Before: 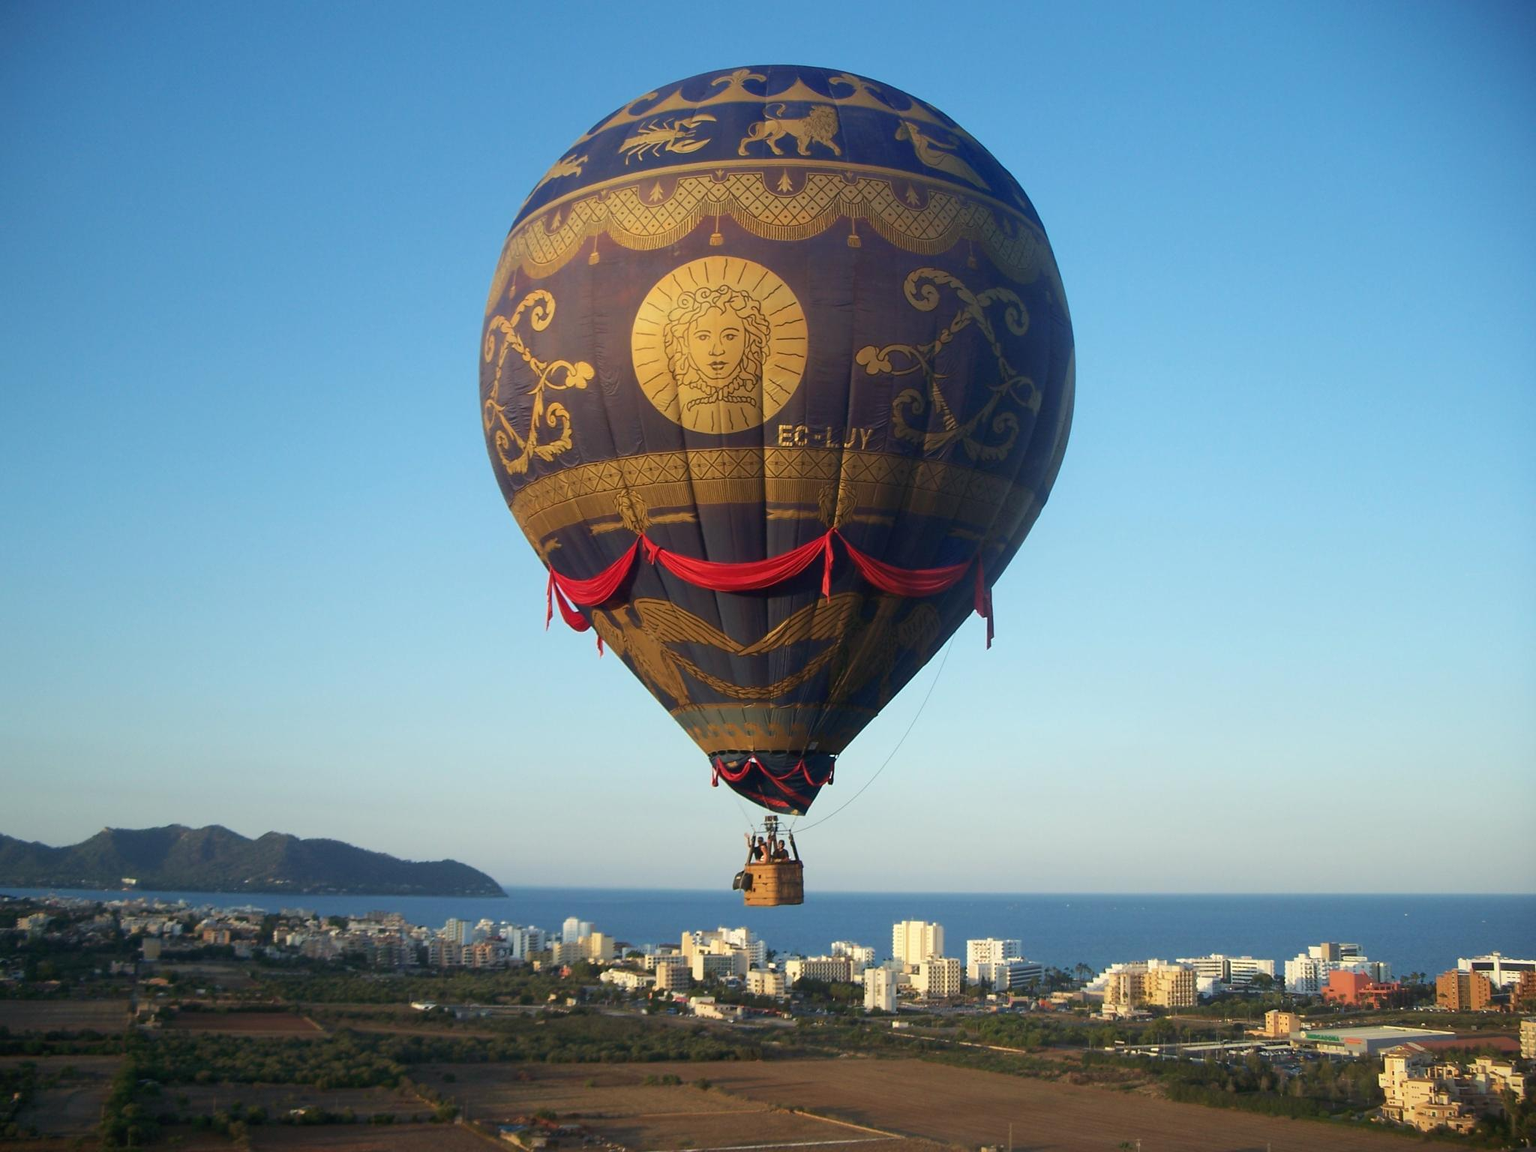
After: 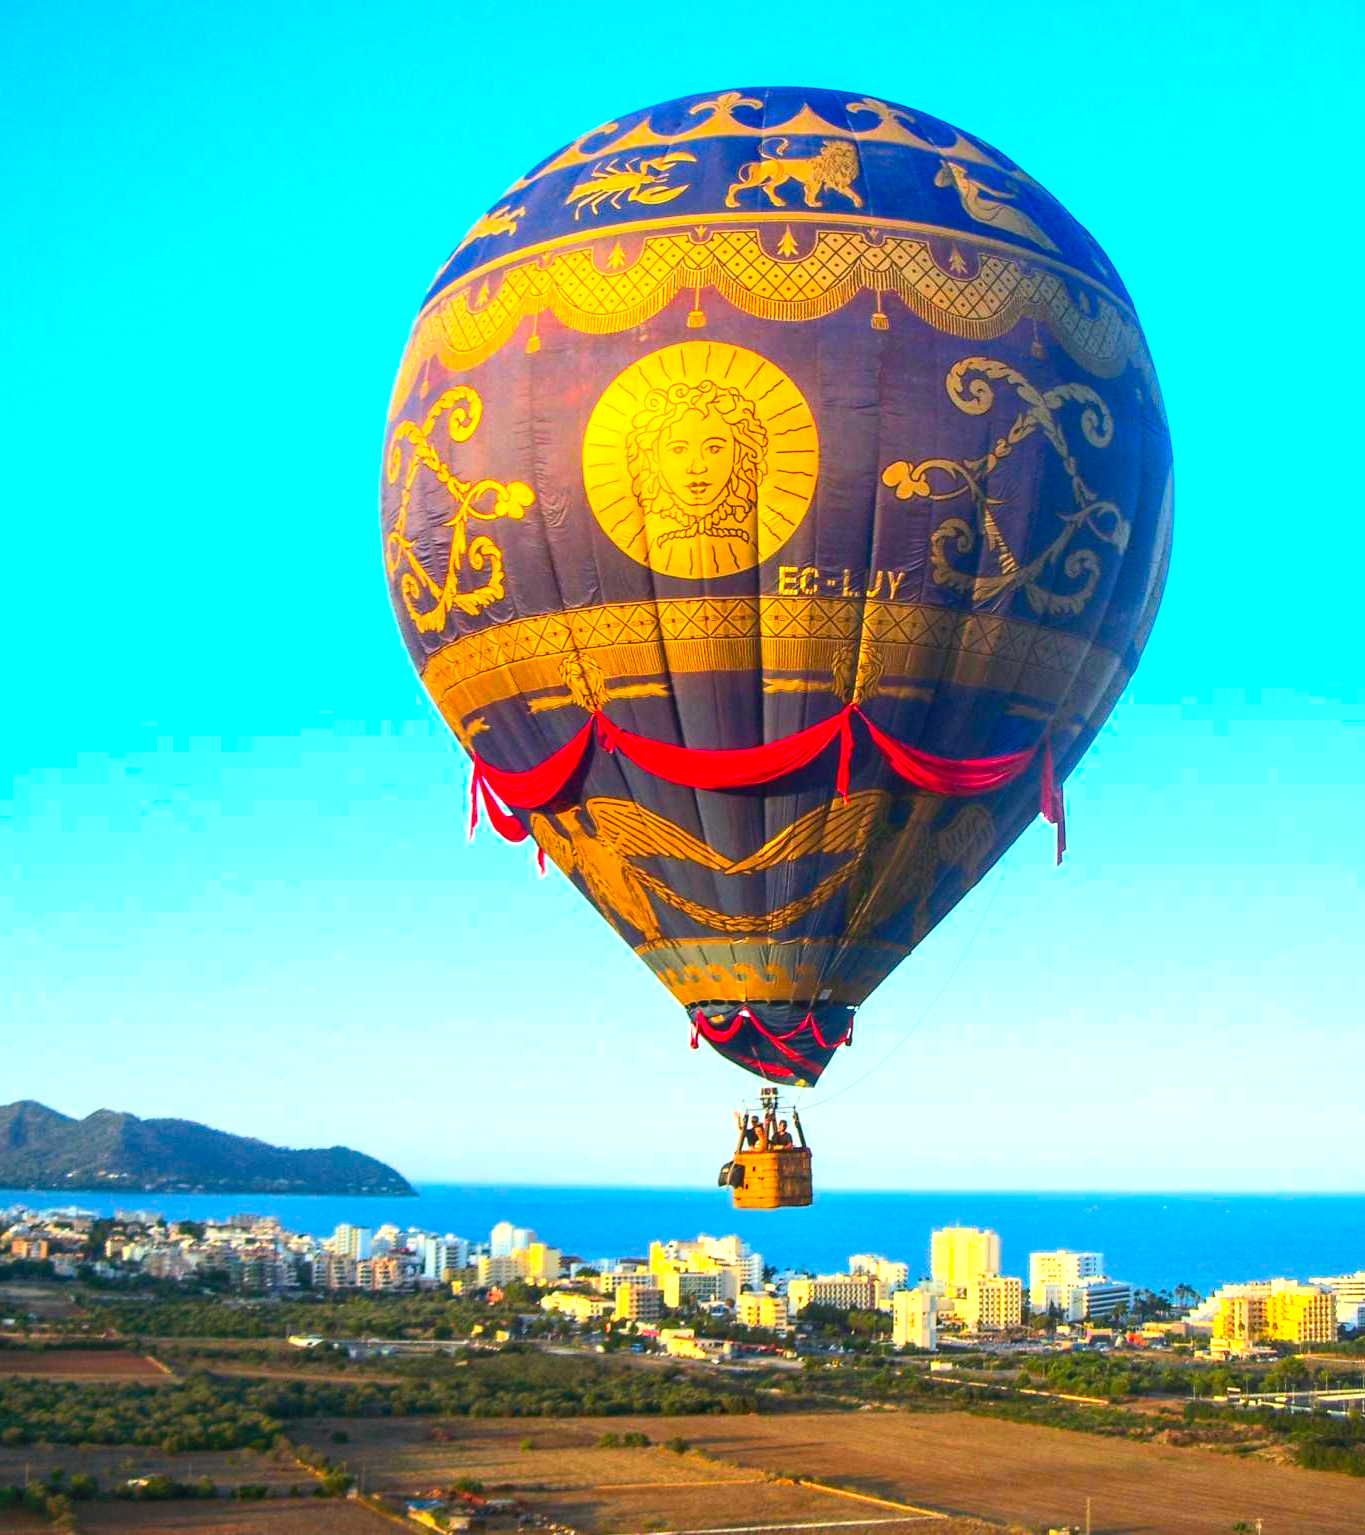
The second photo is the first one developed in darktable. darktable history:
contrast brightness saturation: contrast 0.2, brightness 0.2, saturation 0.8
exposure: exposure 0.7 EV, compensate highlight preservation false
tone equalizer: -8 EV -0.417 EV, -7 EV -0.389 EV, -6 EV -0.333 EV, -5 EV -0.222 EV, -3 EV 0.222 EV, -2 EV 0.333 EV, -1 EV 0.389 EV, +0 EV 0.417 EV, edges refinement/feathering 500, mask exposure compensation -1.57 EV, preserve details no
local contrast: highlights 61%, detail 143%, midtone range 0.428
color balance rgb: perceptual saturation grading › global saturation 20%, global vibrance 10%
crop and rotate: left 12.648%, right 20.685%
graduated density: rotation -180°, offset 24.95
